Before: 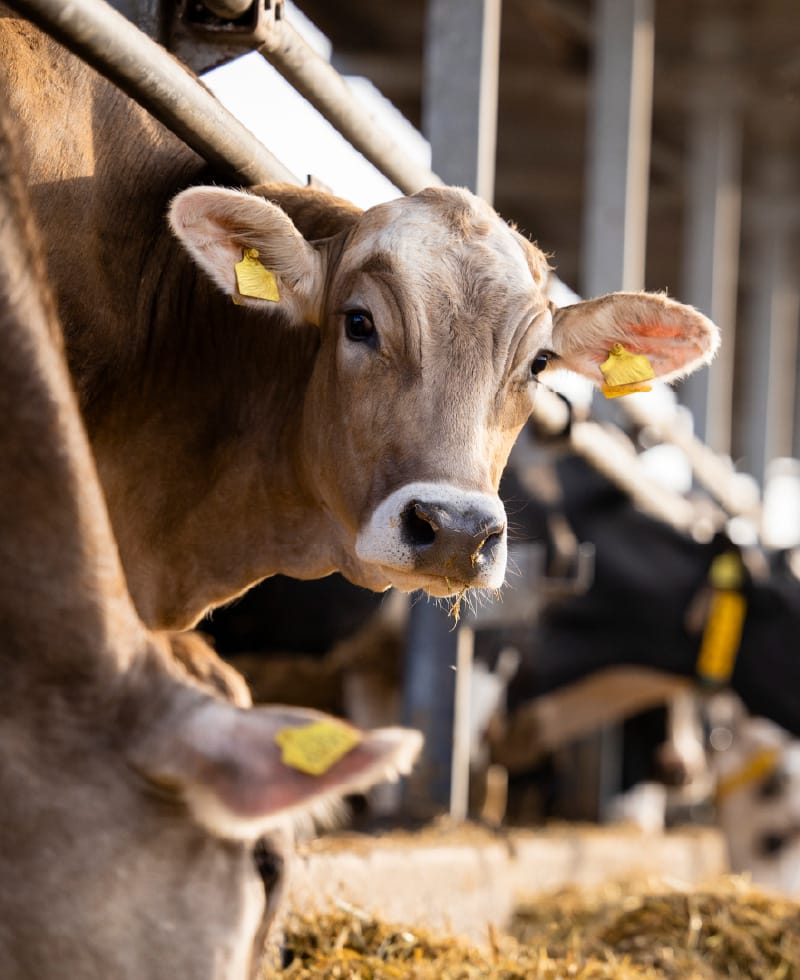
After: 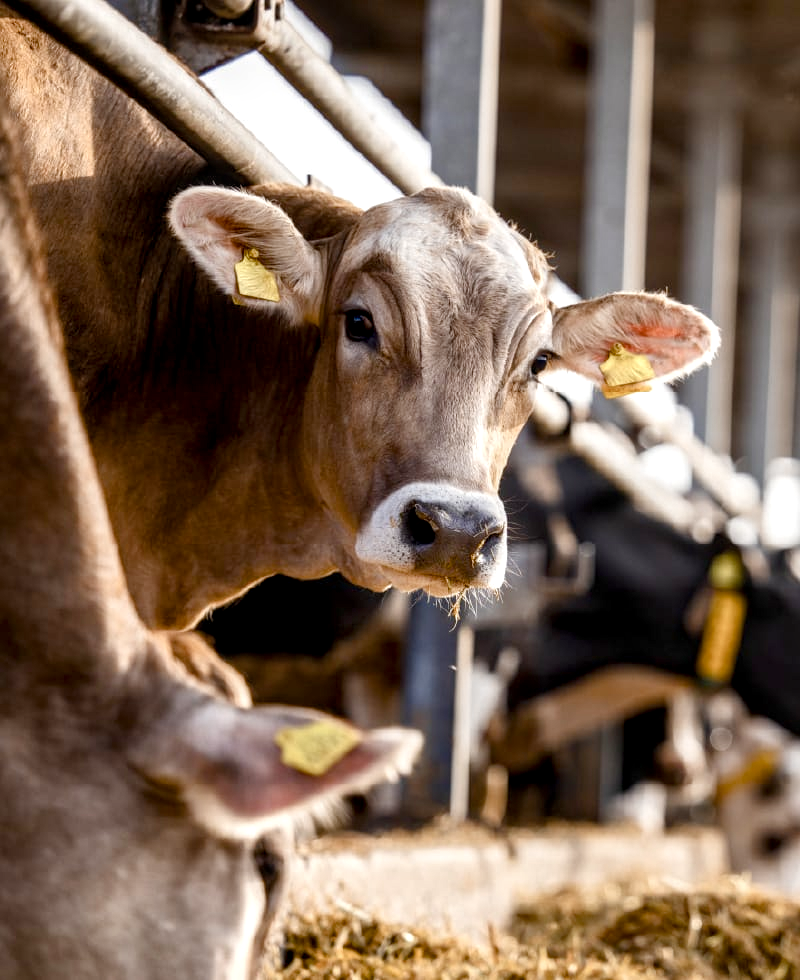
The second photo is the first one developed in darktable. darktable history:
local contrast: detail 144%
color balance rgb: perceptual saturation grading › global saturation 20%, perceptual saturation grading › highlights -50%, perceptual saturation grading › shadows 30%
